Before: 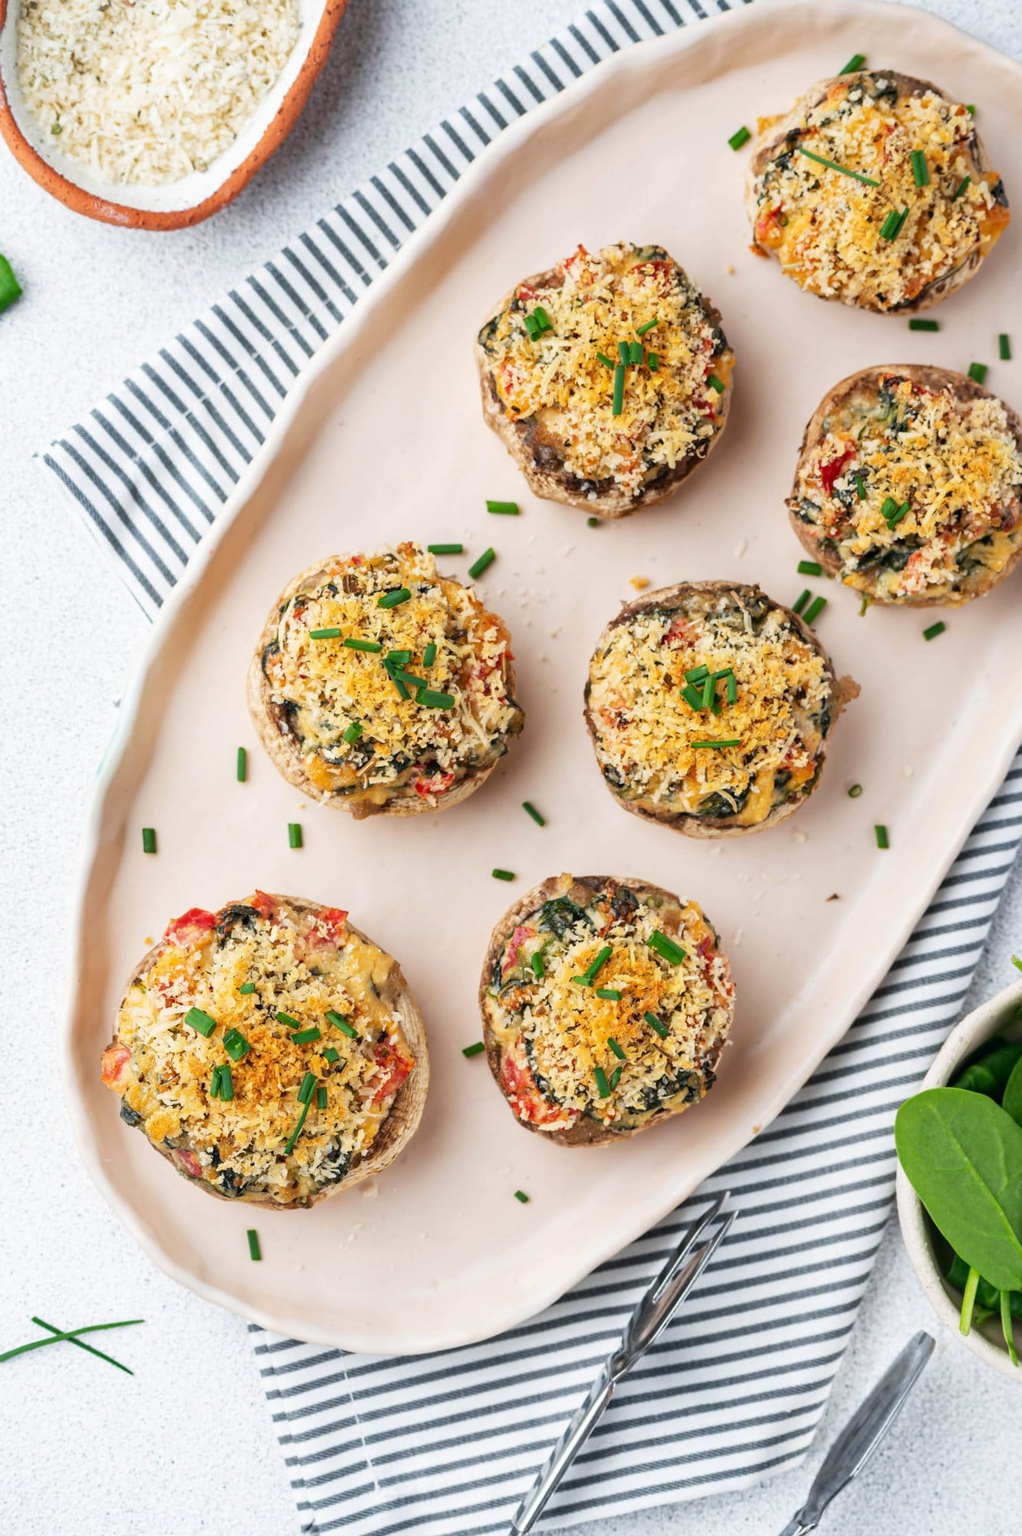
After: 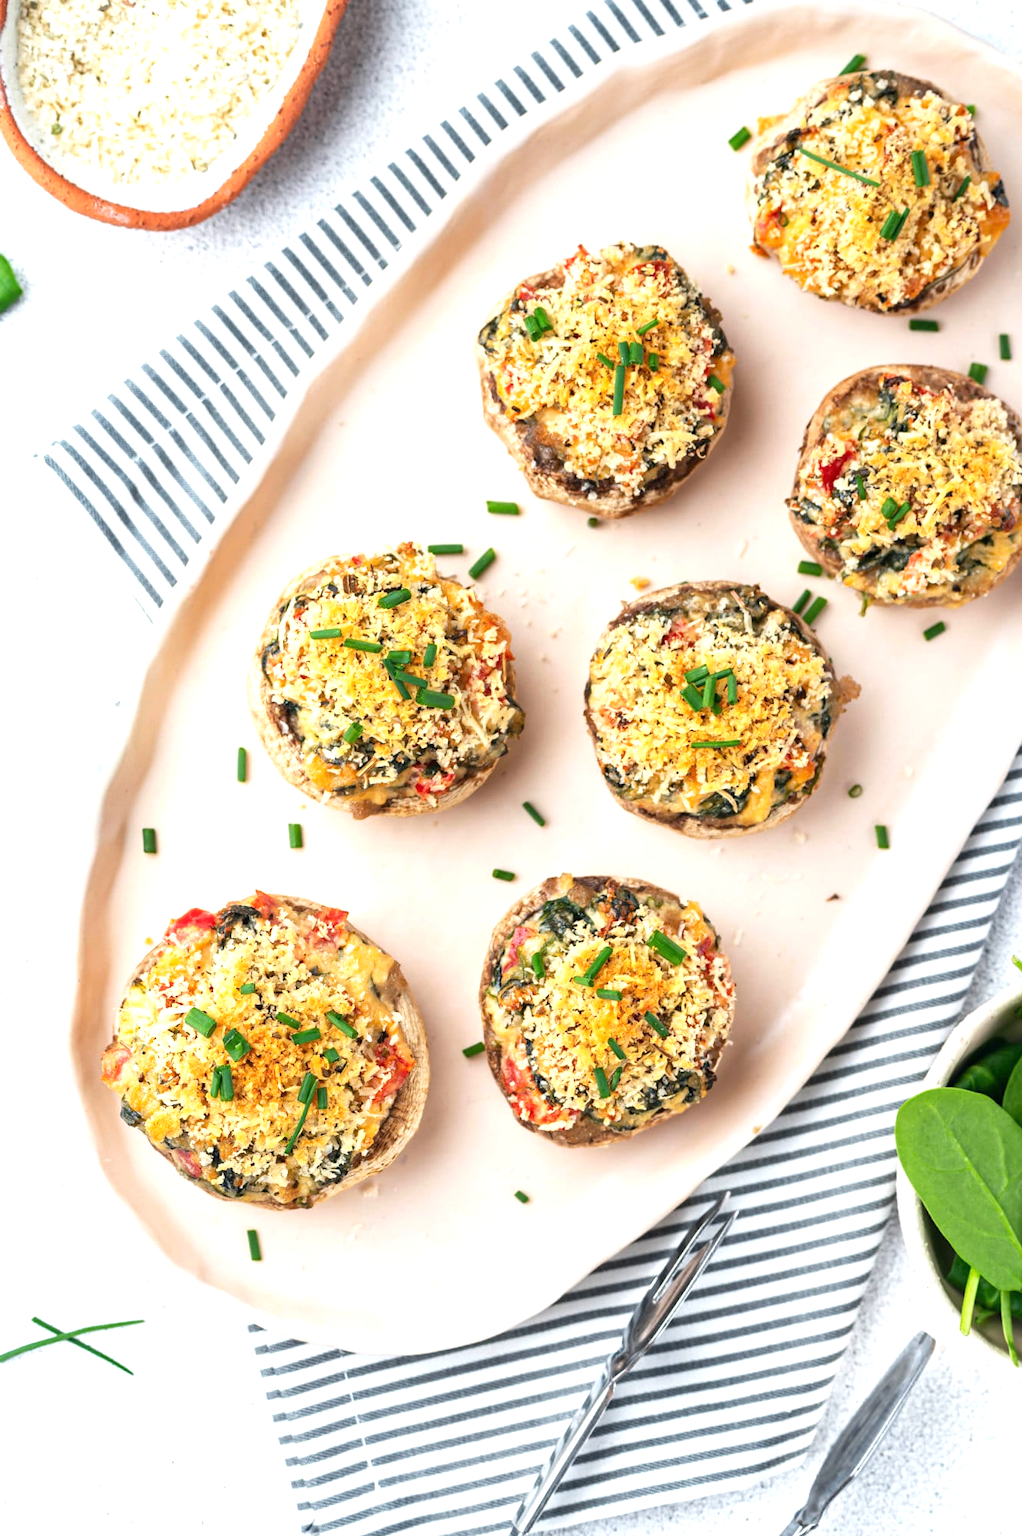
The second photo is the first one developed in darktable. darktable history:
exposure: black level correction 0, exposure 0.596 EV, compensate highlight preservation false
